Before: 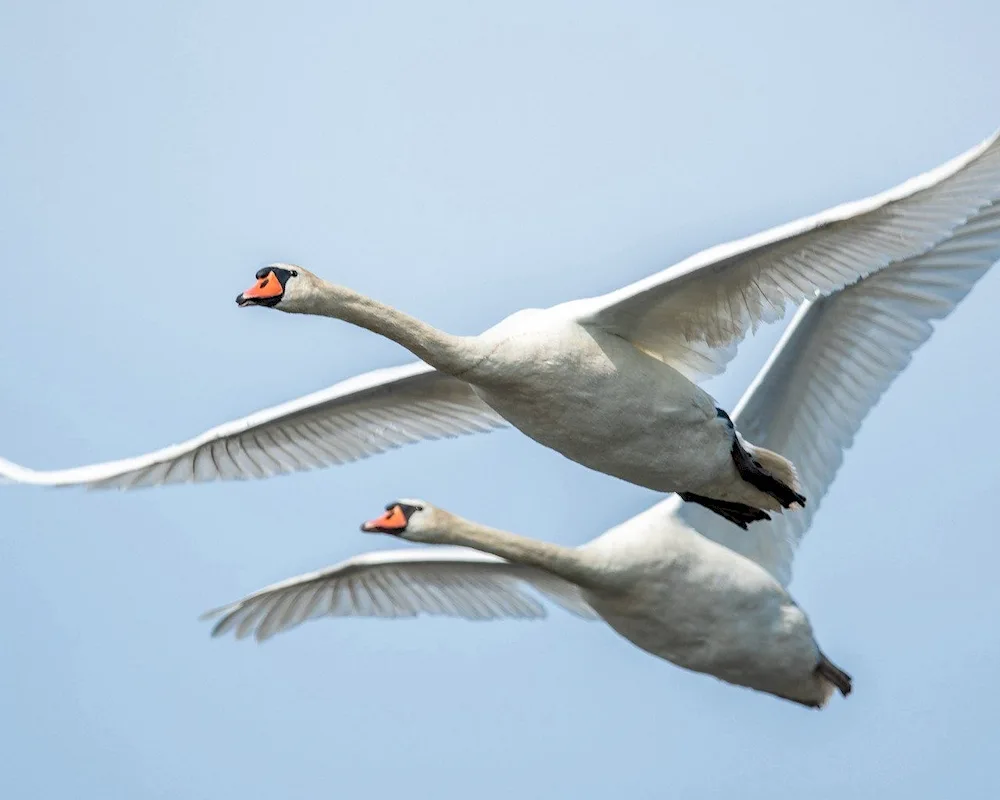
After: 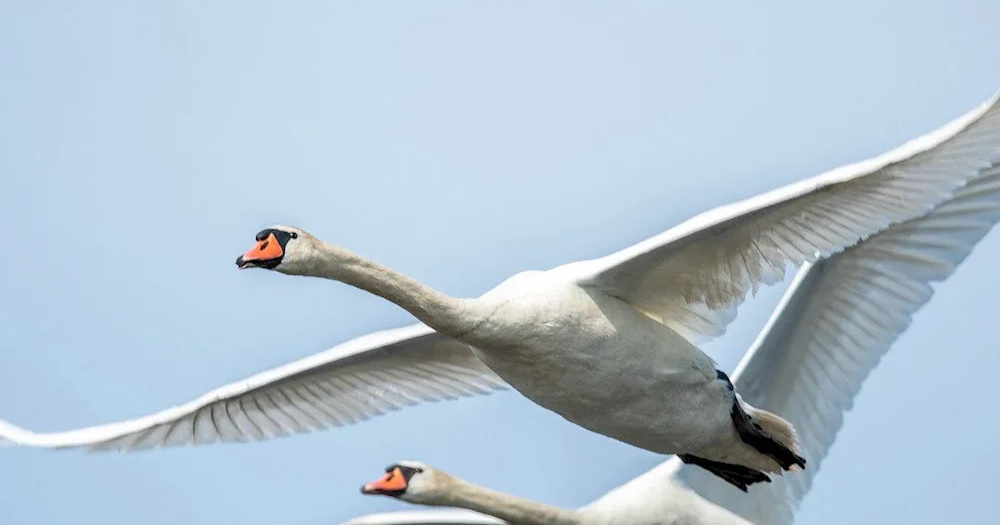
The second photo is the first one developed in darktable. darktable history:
crop and rotate: top 4.848%, bottom 29.503%
white balance: emerald 1
